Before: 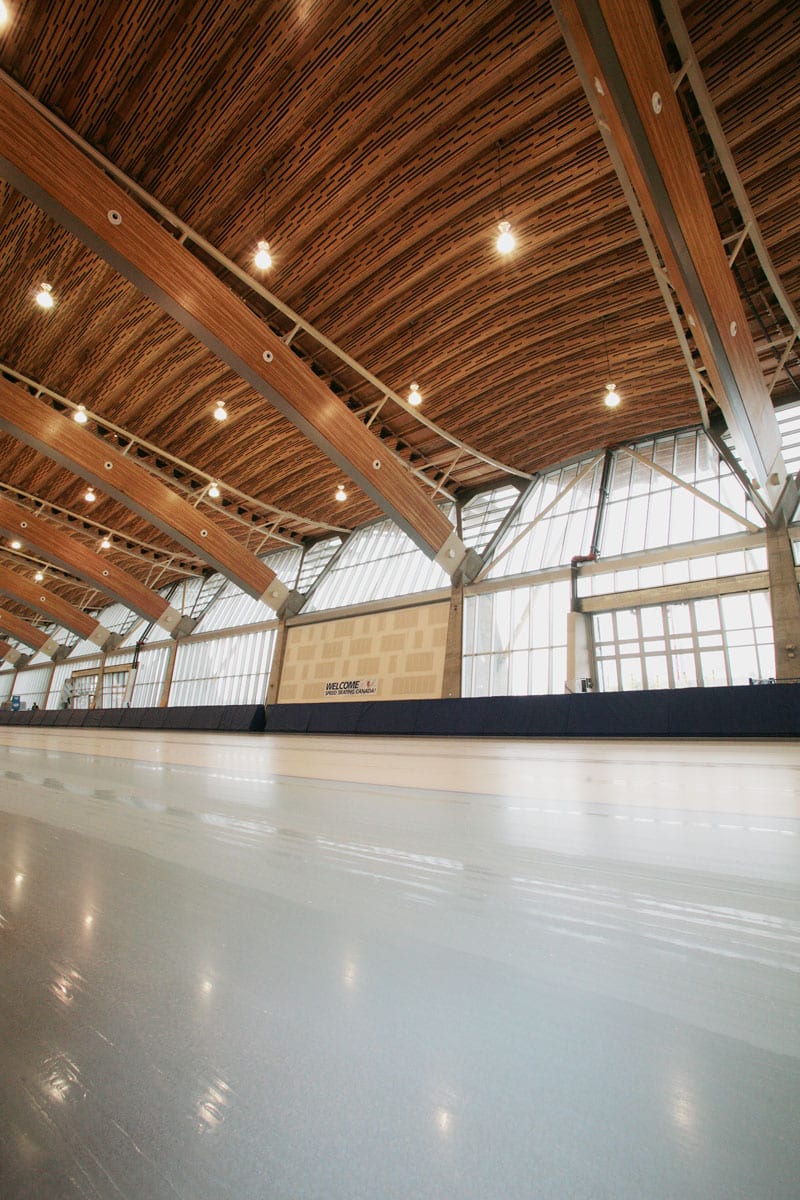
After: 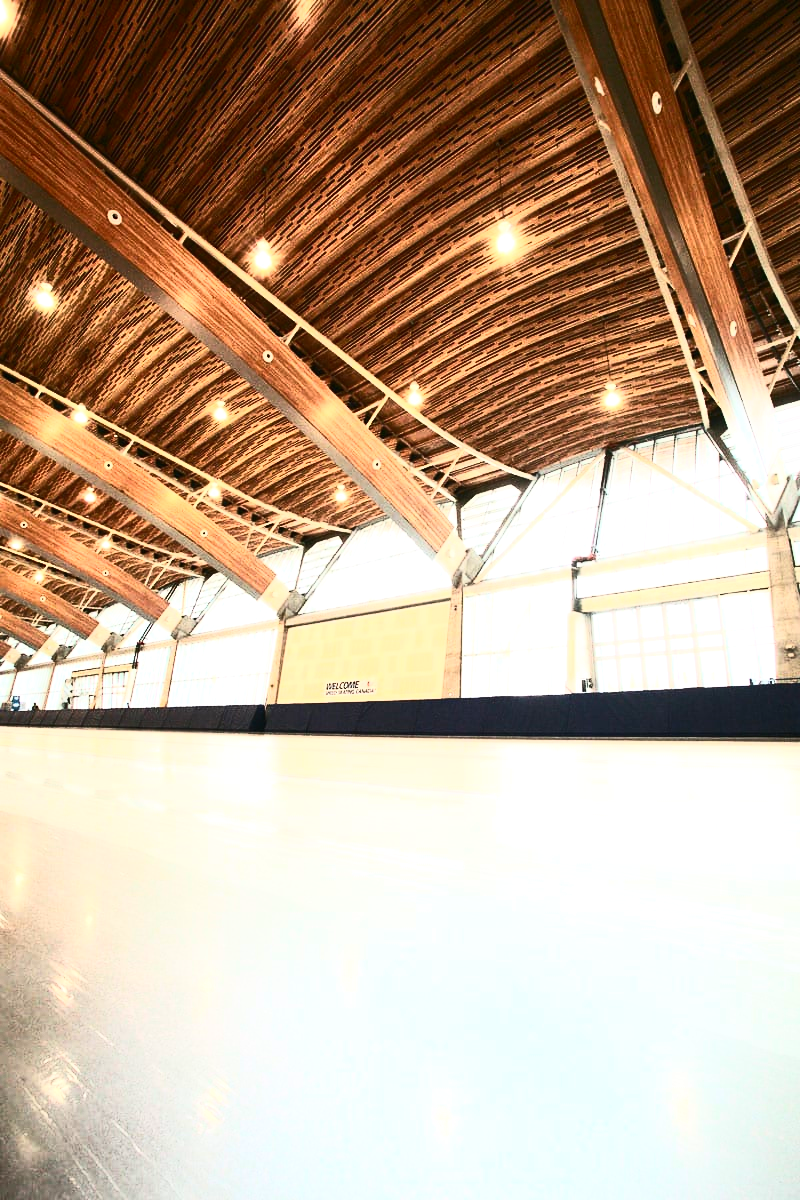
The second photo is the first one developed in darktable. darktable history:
contrast brightness saturation: contrast 0.62, brightness 0.34, saturation 0.14
tone equalizer: -8 EV -0.417 EV, -7 EV -0.389 EV, -6 EV -0.333 EV, -5 EV -0.222 EV, -3 EV 0.222 EV, -2 EV 0.333 EV, -1 EV 0.389 EV, +0 EV 0.417 EV, edges refinement/feathering 500, mask exposure compensation -1.57 EV, preserve details no
exposure: exposure 0.559 EV, compensate highlight preservation false
